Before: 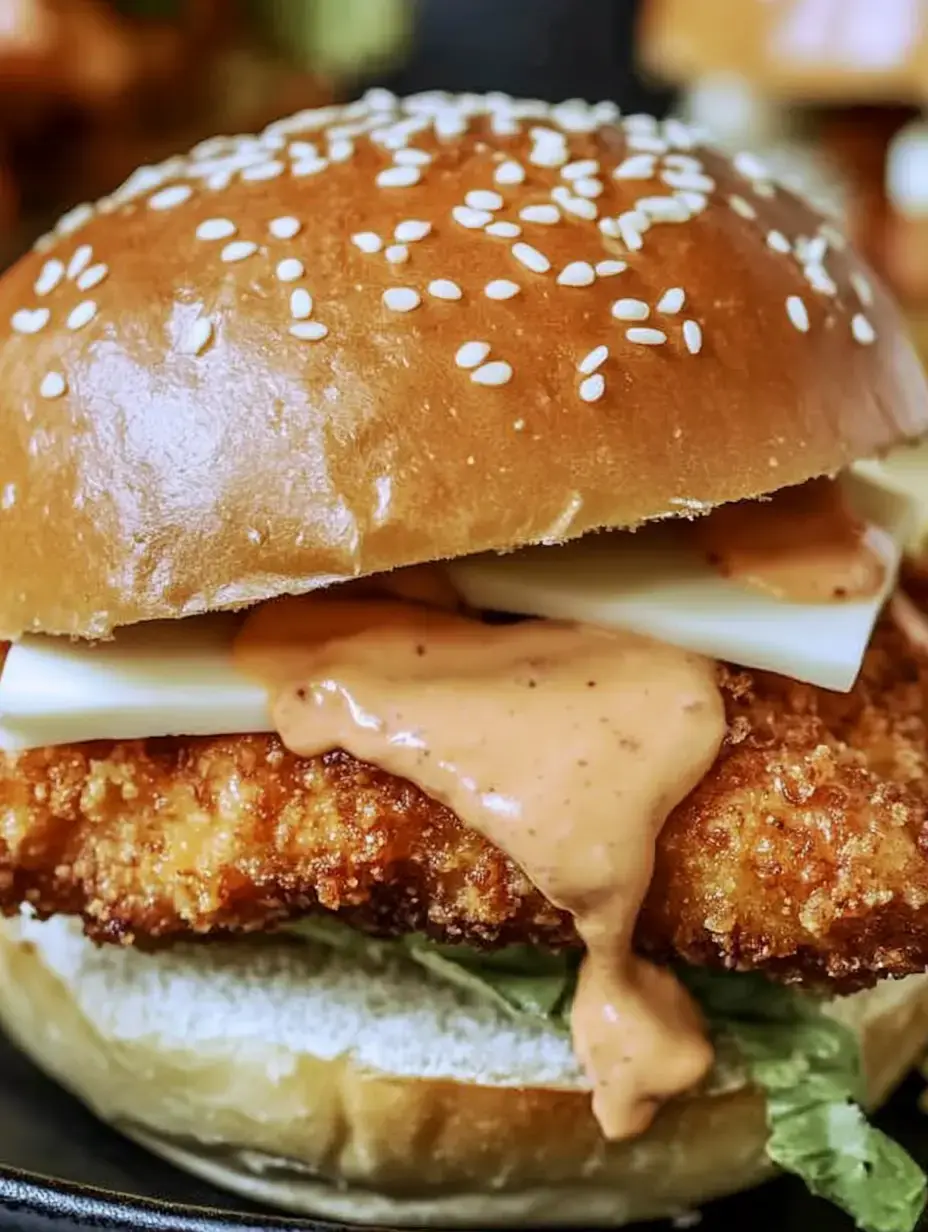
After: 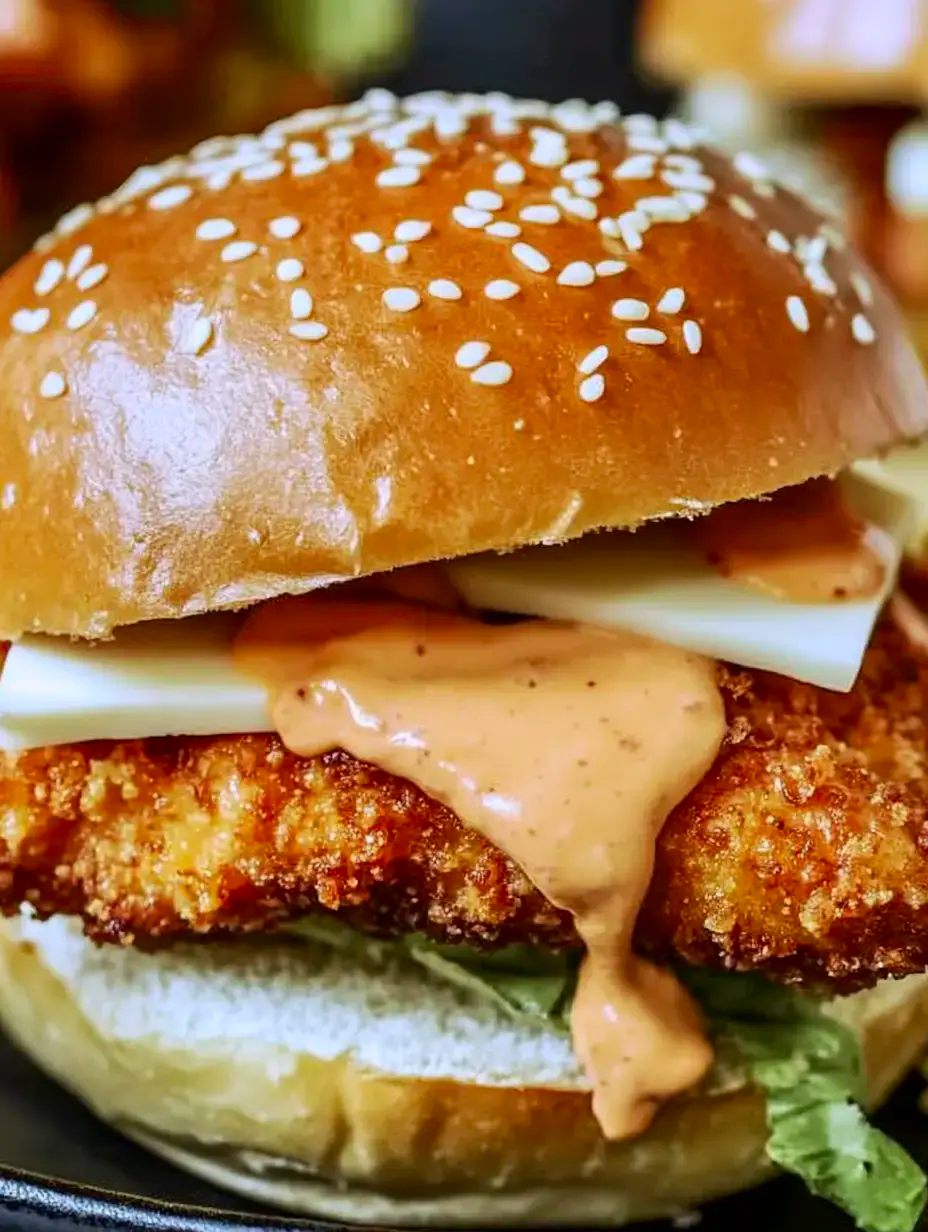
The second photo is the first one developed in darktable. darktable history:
contrast brightness saturation: contrast 0.09, saturation 0.271
